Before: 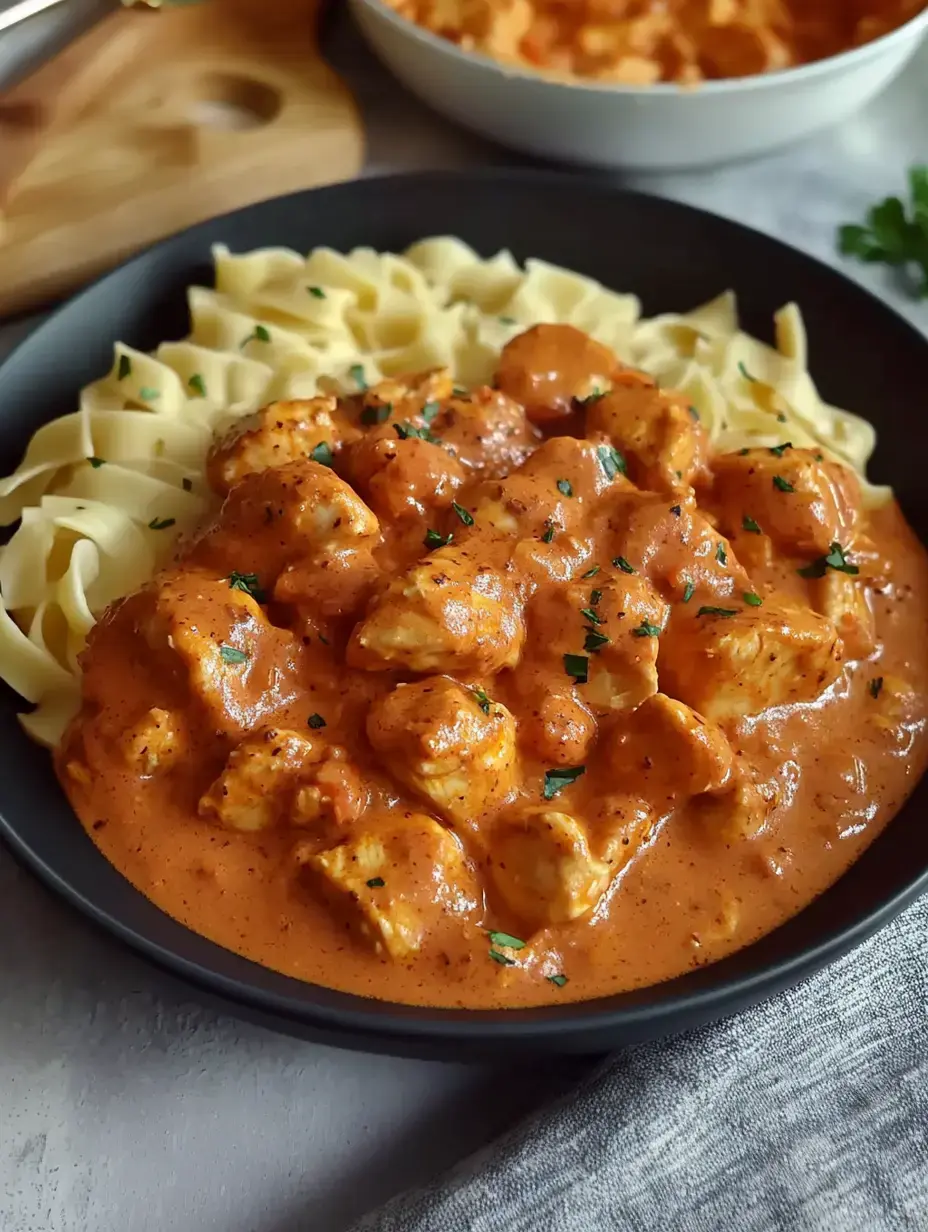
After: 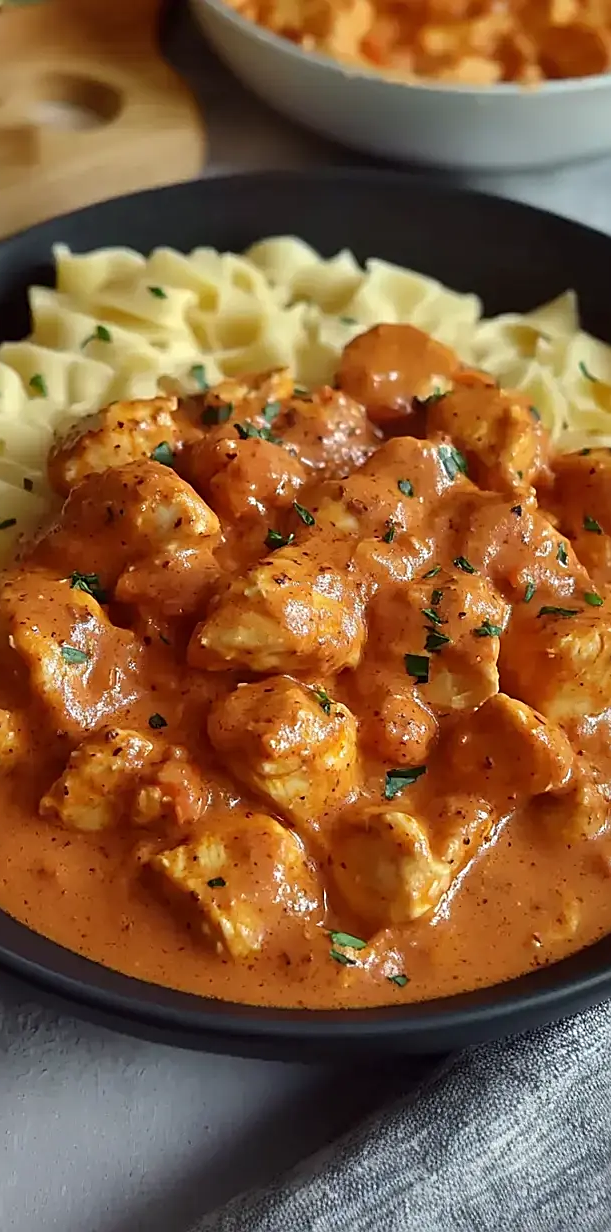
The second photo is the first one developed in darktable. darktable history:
crop: left 17.161%, right 16.99%
sharpen: on, module defaults
